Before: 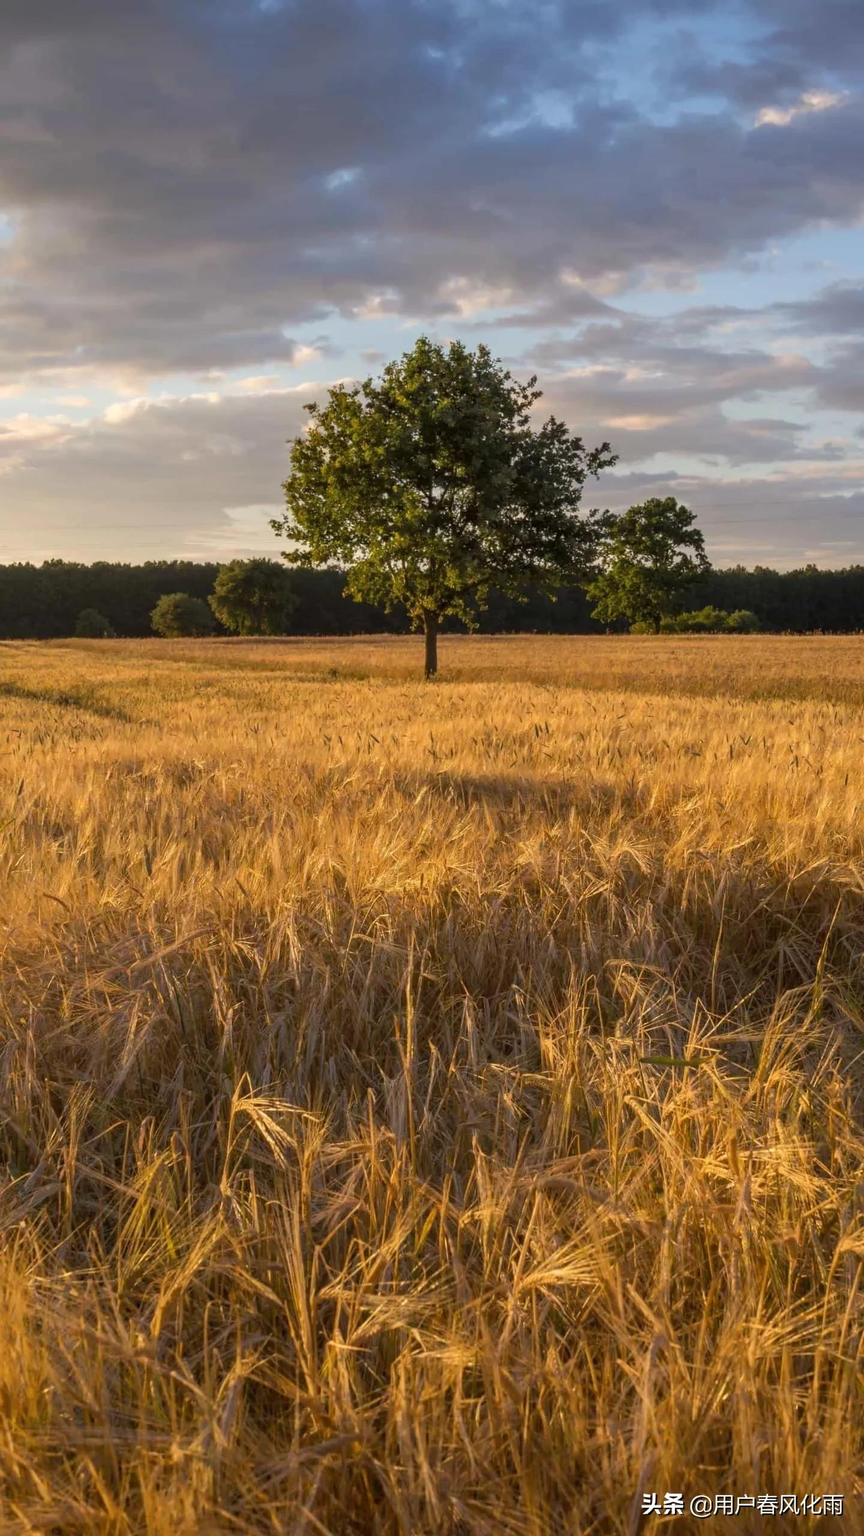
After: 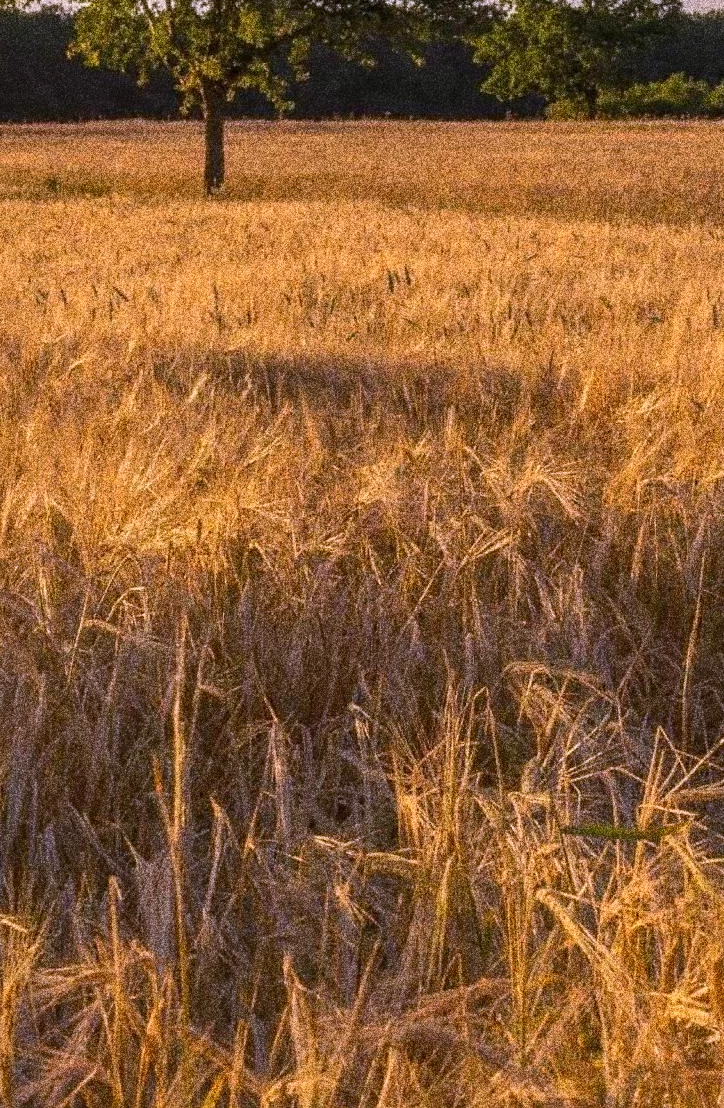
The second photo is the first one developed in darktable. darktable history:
grain: coarseness 30.02 ISO, strength 100%
crop: left 35.03%, top 36.625%, right 14.663%, bottom 20.057%
white balance: red 1.042, blue 1.17
